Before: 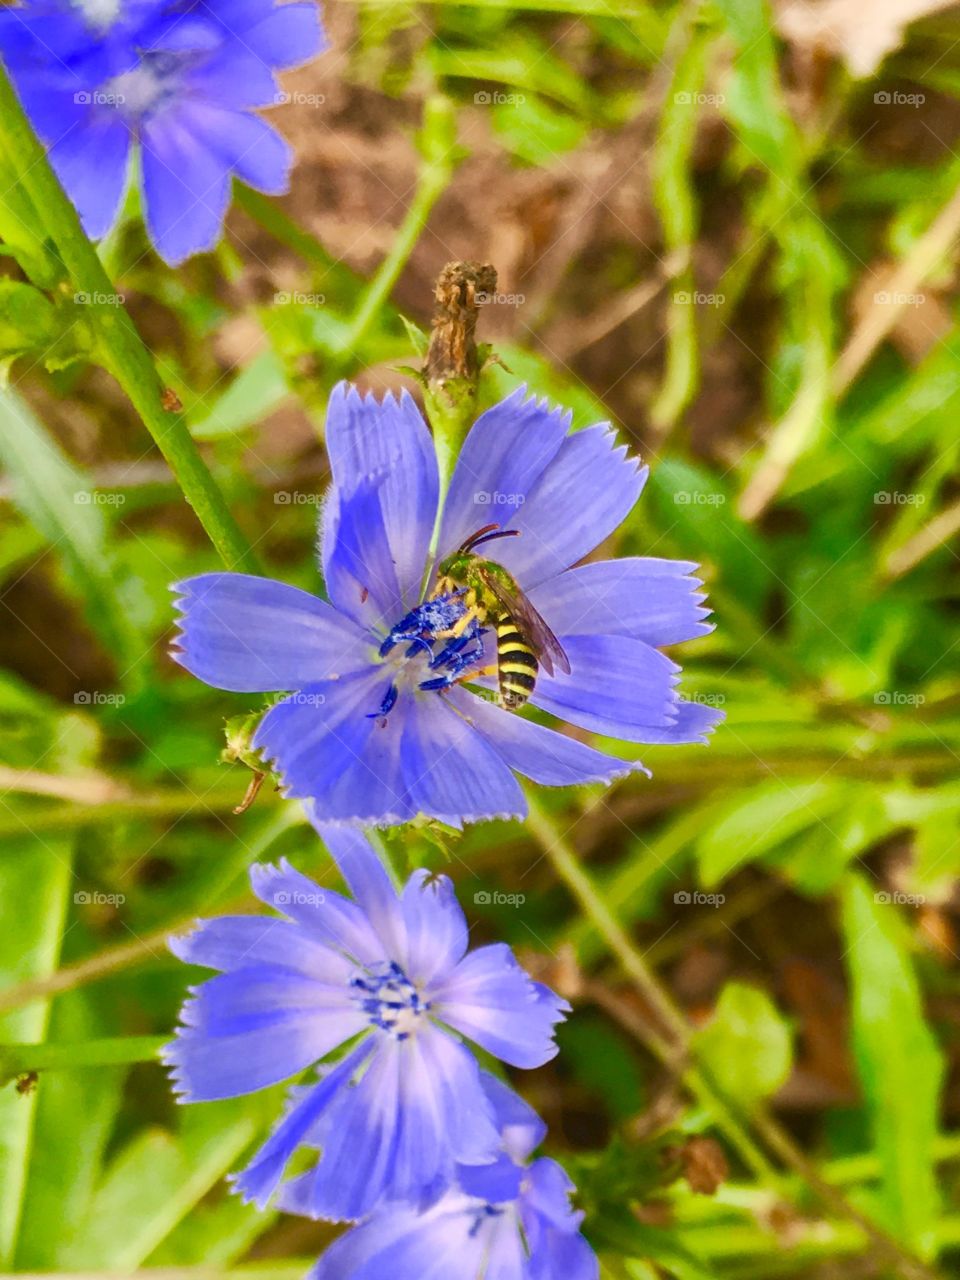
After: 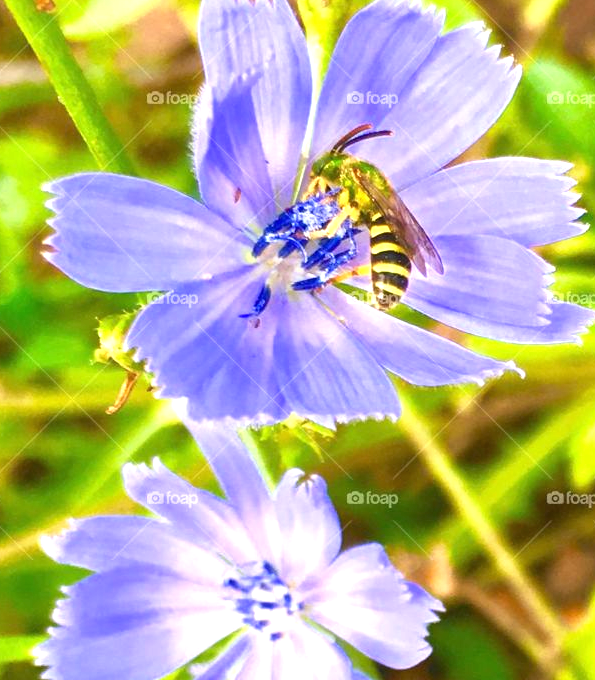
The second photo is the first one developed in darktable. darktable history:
crop: left 13.312%, top 31.28%, right 24.627%, bottom 15.582%
exposure: black level correction 0, exposure 1.125 EV, compensate exposure bias true, compensate highlight preservation false
